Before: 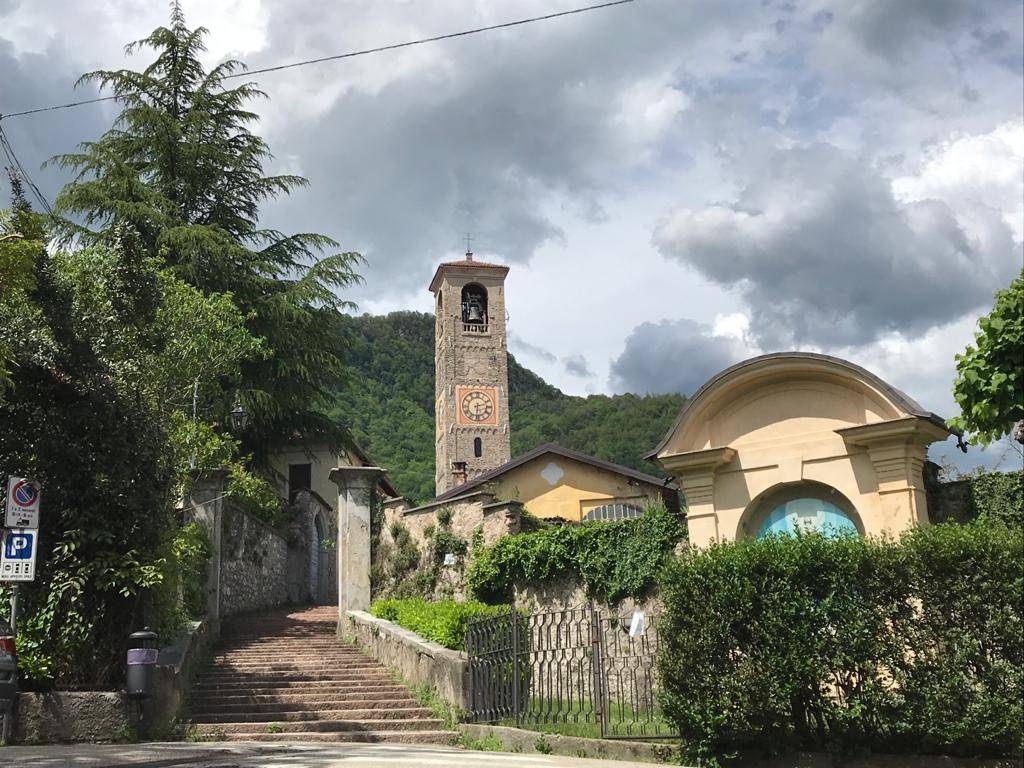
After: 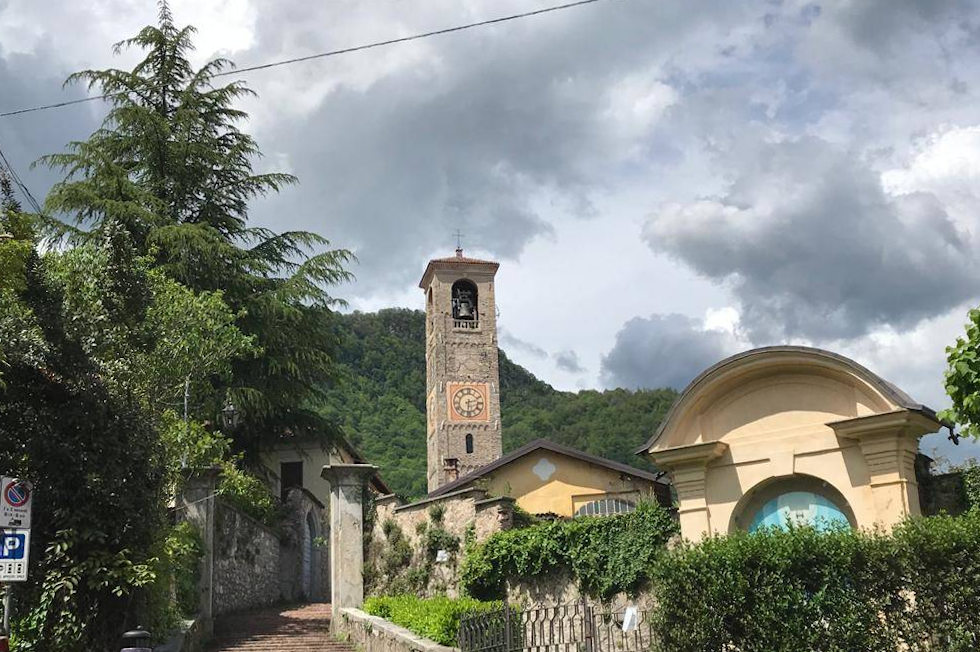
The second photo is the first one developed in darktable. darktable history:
crop and rotate: angle 0.487°, left 0.341%, right 2.84%, bottom 14.136%
